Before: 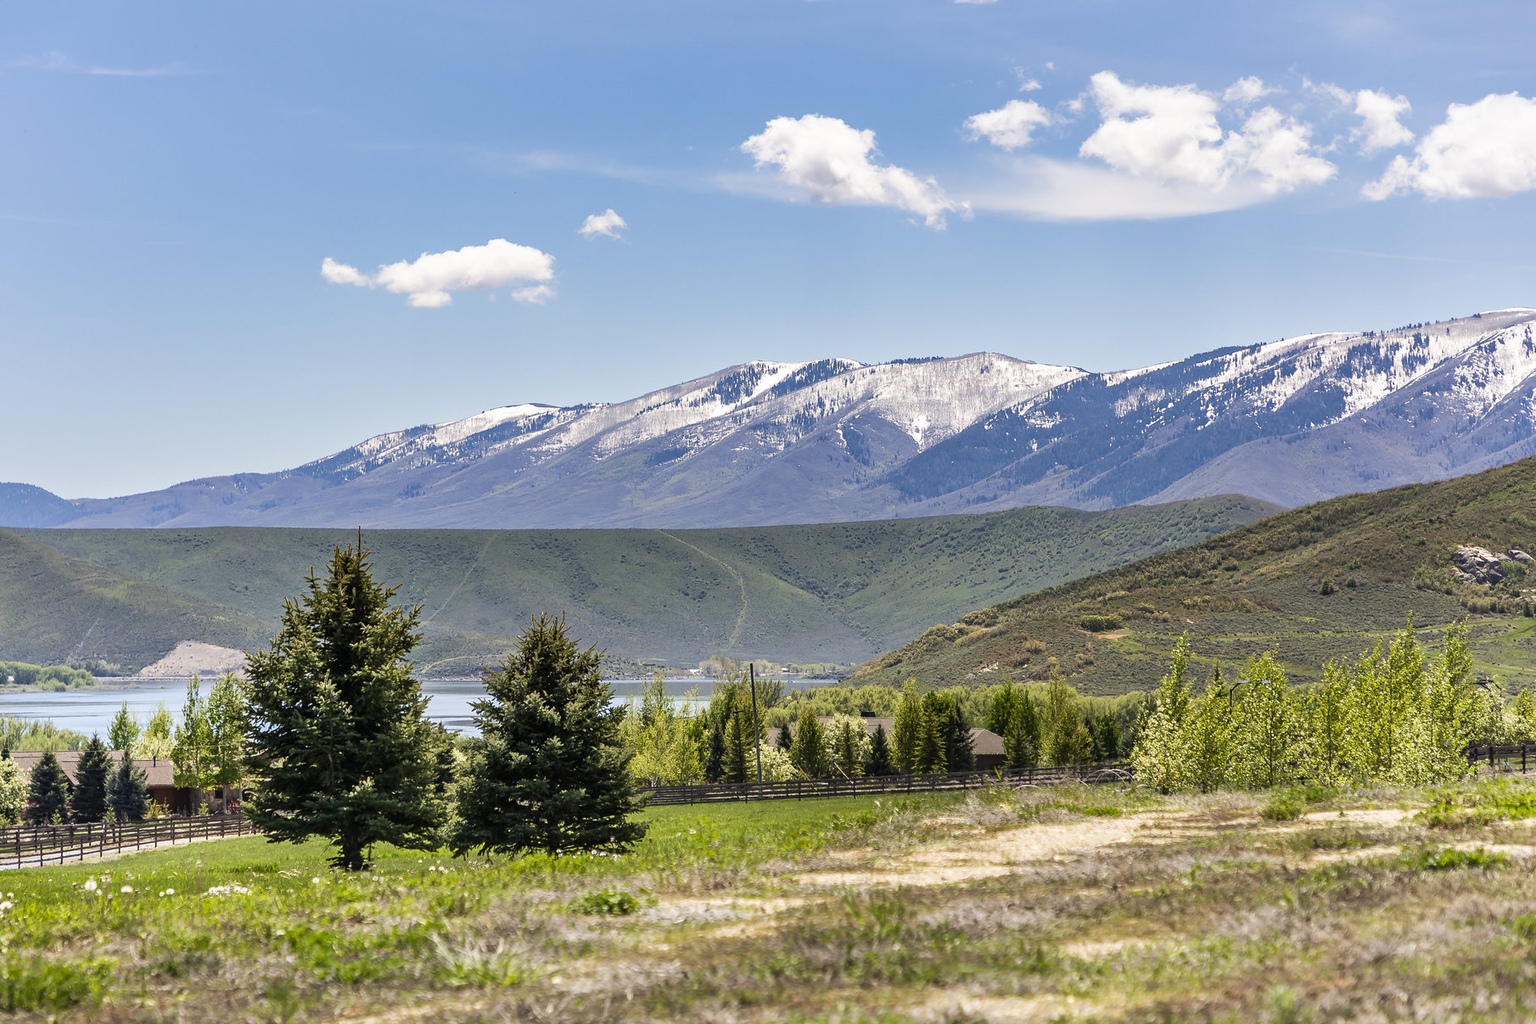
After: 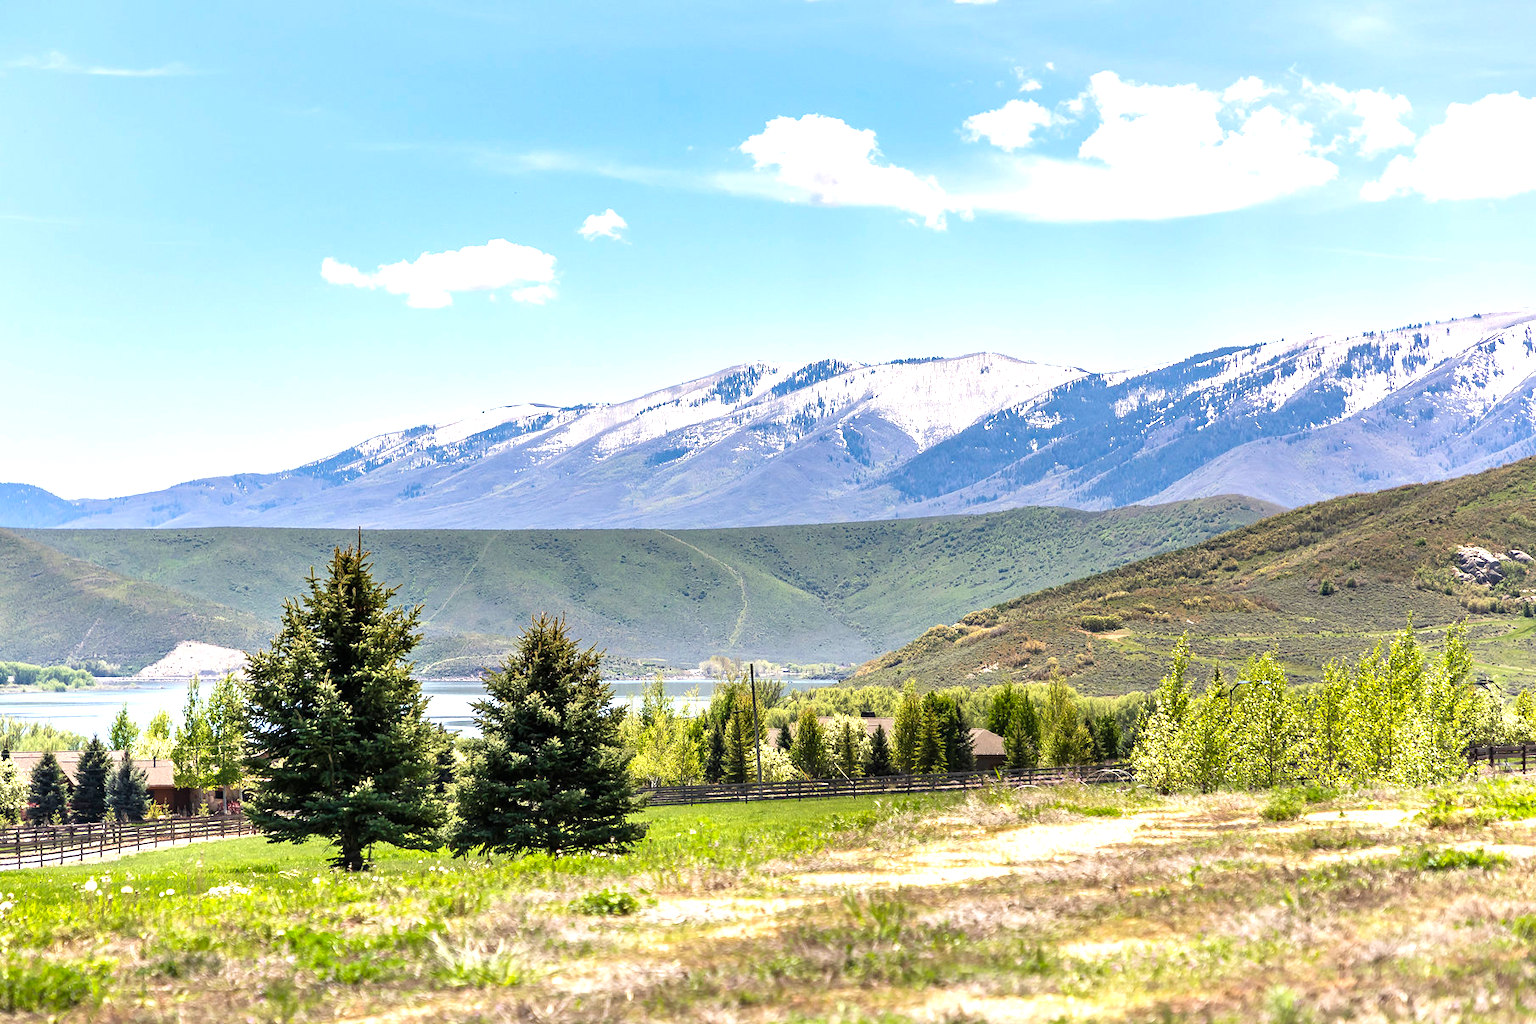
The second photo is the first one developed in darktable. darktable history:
exposure: black level correction 0, exposure 0.892 EV, compensate highlight preservation false
